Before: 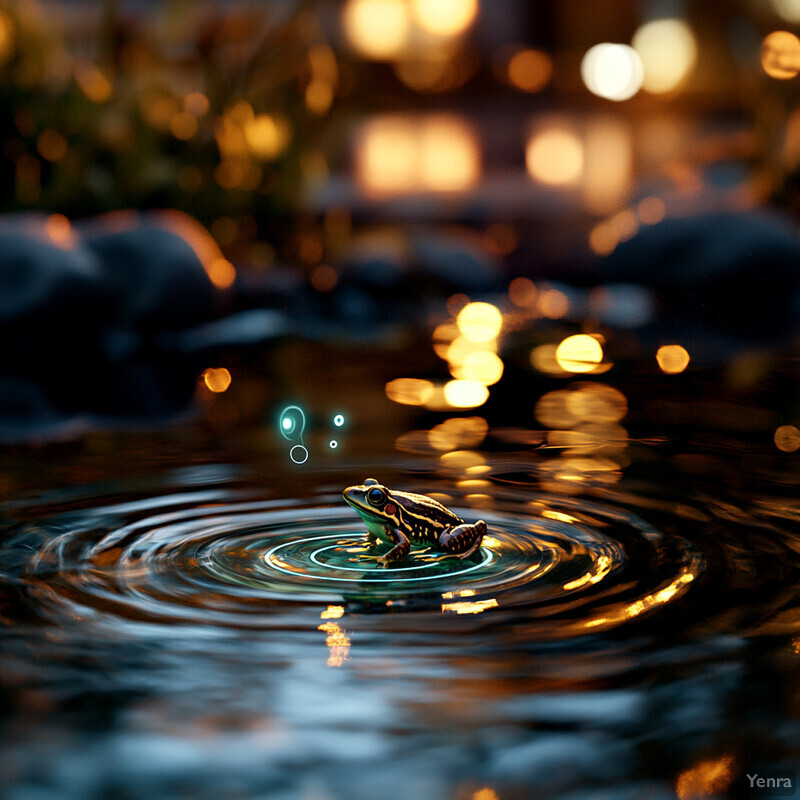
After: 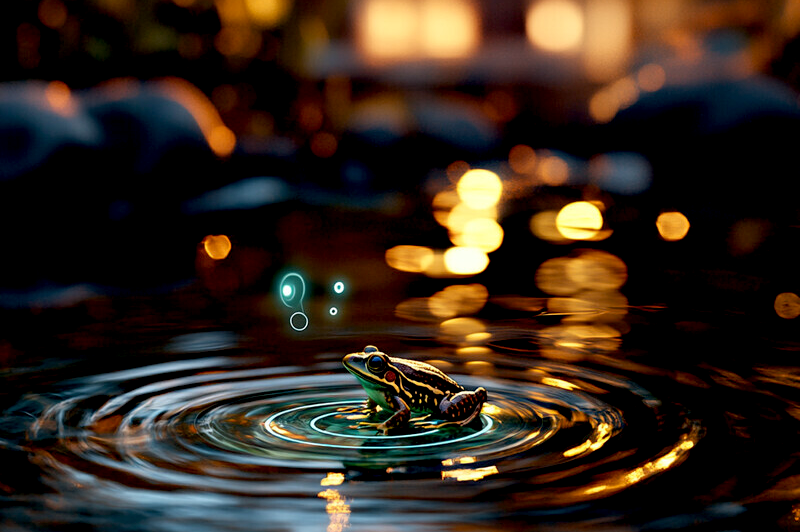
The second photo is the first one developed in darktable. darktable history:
exposure: black level correction 0.009, exposure 0.014 EV, compensate highlight preservation false
crop: top 16.727%, bottom 16.727%
